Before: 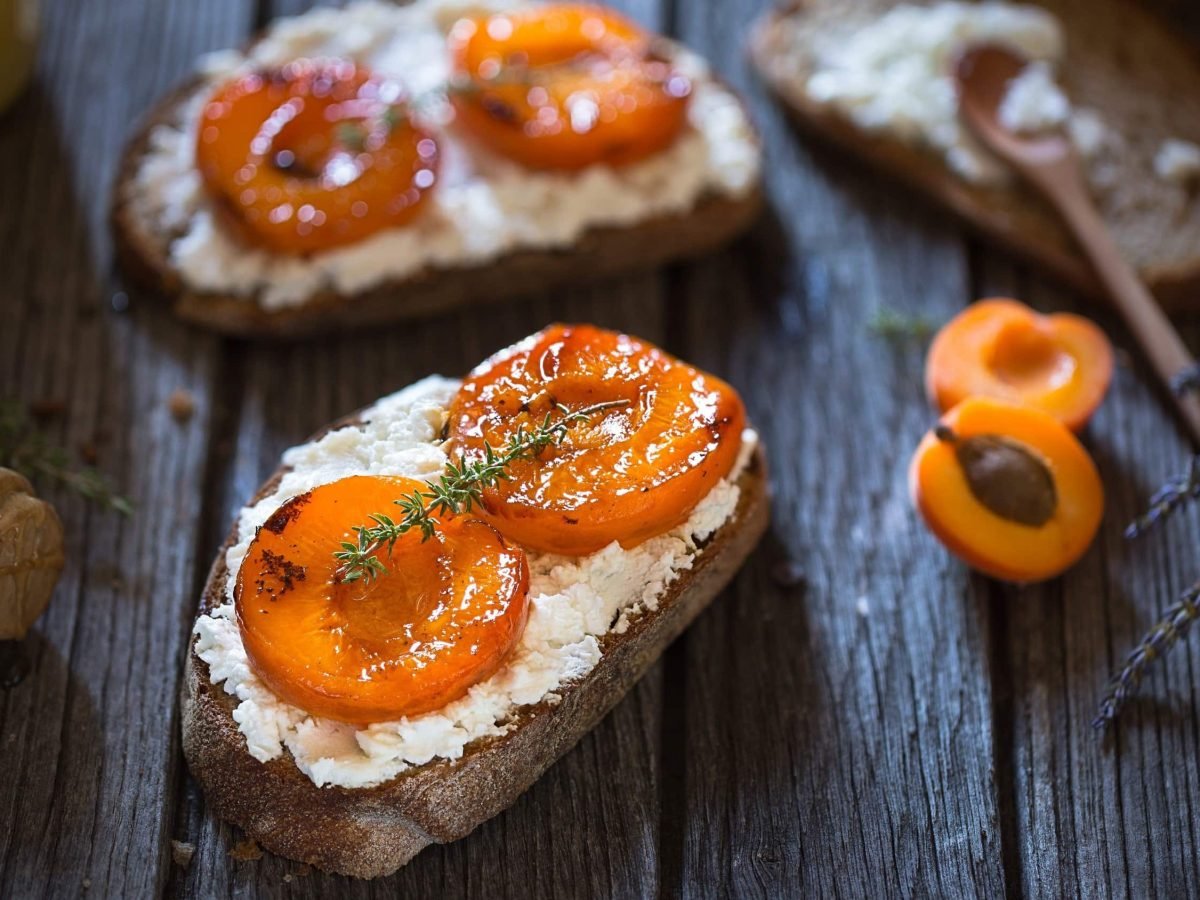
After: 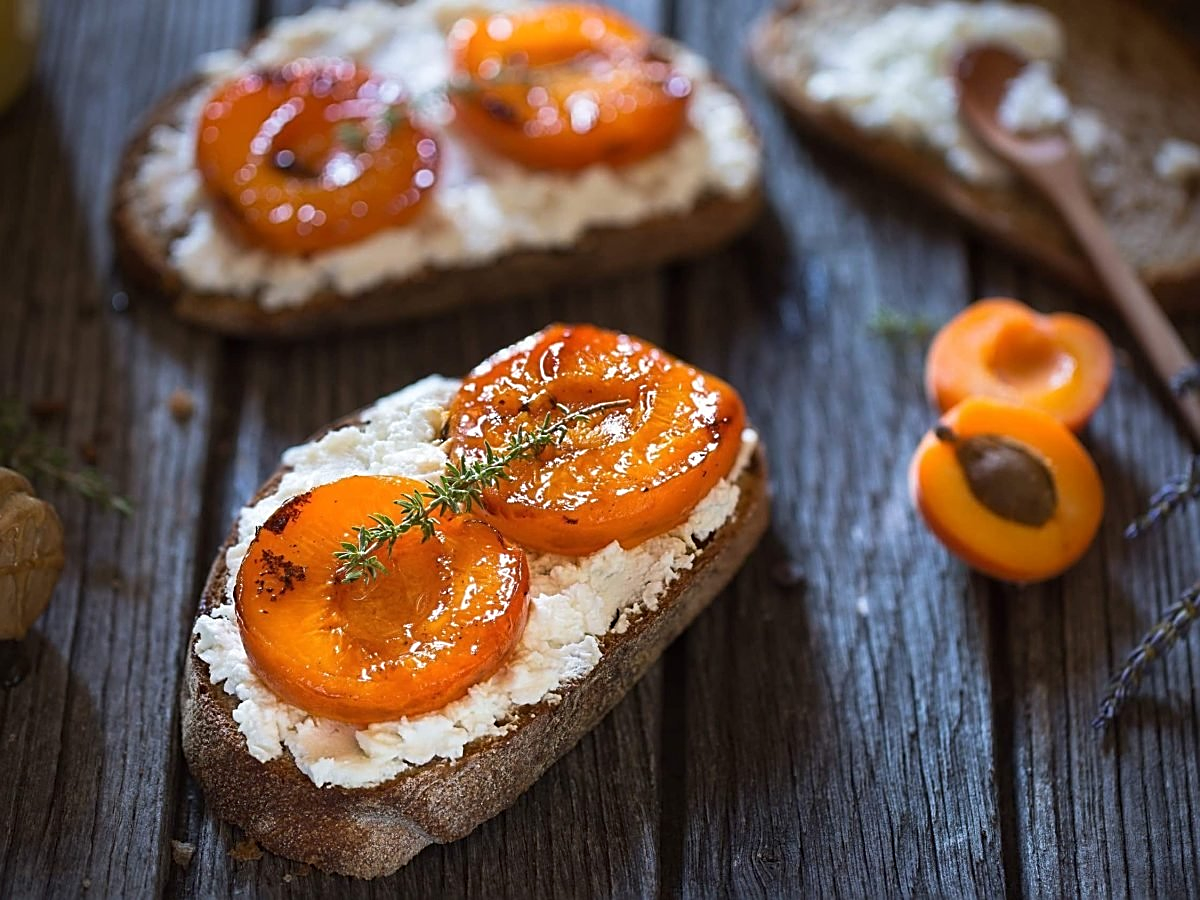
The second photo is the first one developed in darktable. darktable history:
sharpen: on, module defaults
shadows and highlights: radius 93.07, shadows -14.46, white point adjustment 0.23, highlights 31.48, compress 48.23%, highlights color adjustment 52.79%, soften with gaussian
